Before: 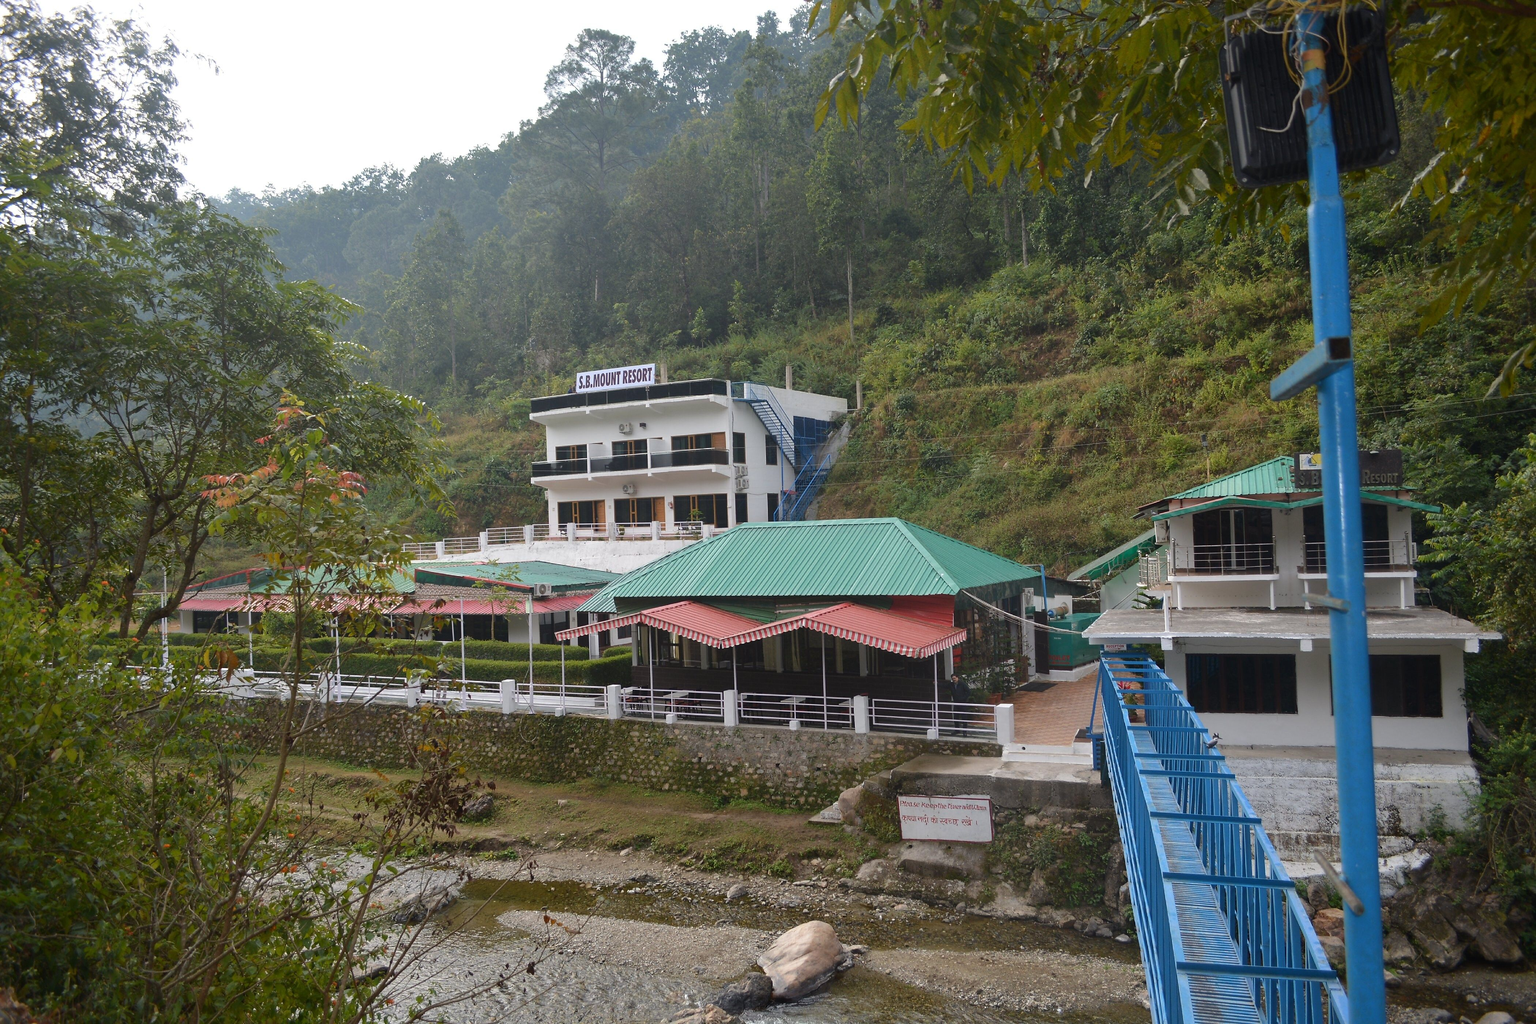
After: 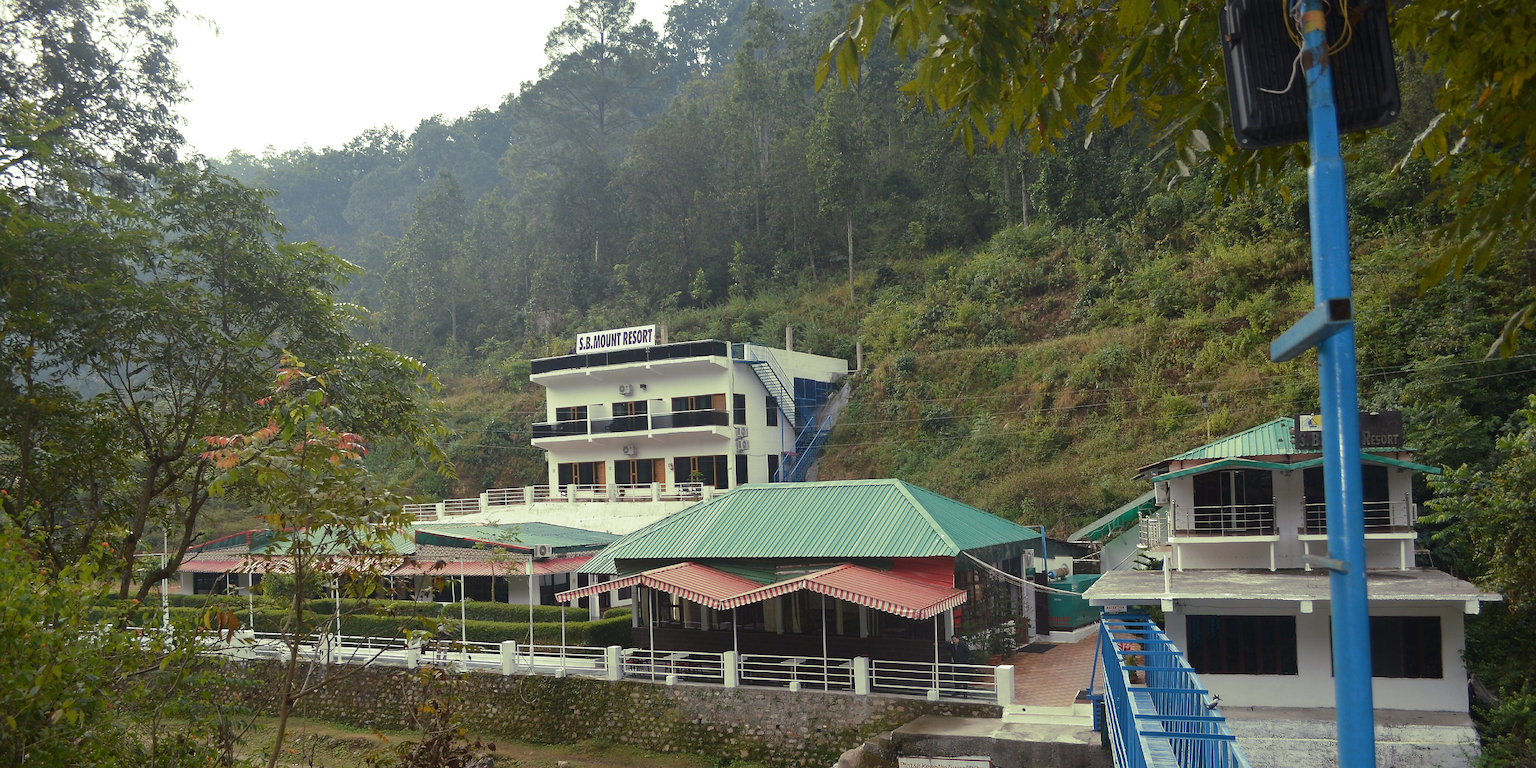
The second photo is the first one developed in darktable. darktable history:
sharpen: amount 0.2
split-toning: shadows › hue 290.82°, shadows › saturation 0.34, highlights › saturation 0.38, balance 0, compress 50%
crop: top 3.857%, bottom 21.132%
